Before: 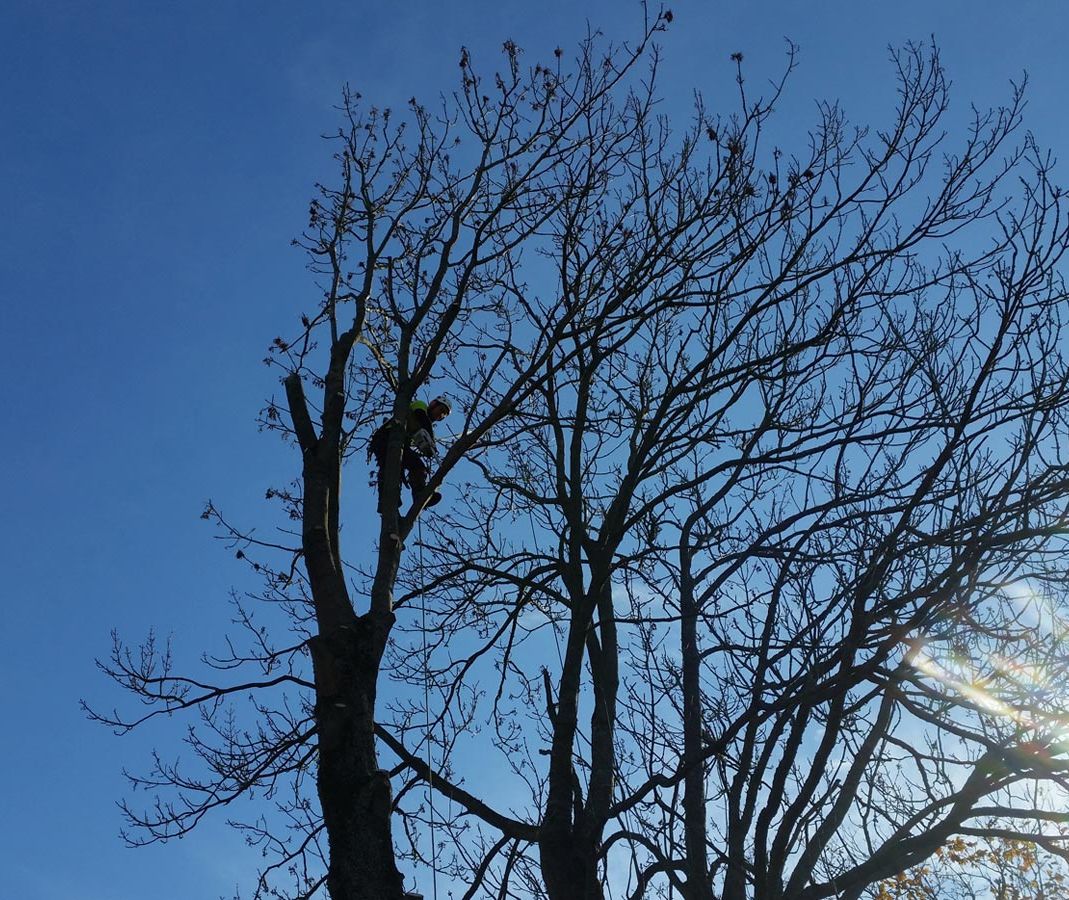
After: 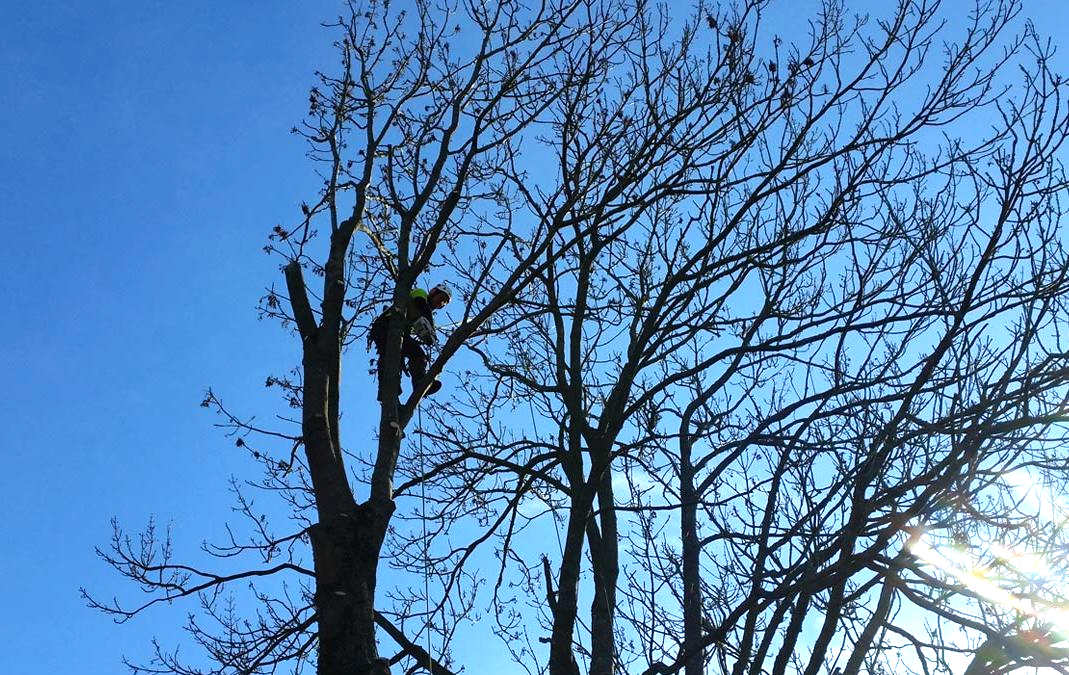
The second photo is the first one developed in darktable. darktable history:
levels: levels [0, 0.374, 0.749]
crop and rotate: top 12.5%, bottom 12.5%
